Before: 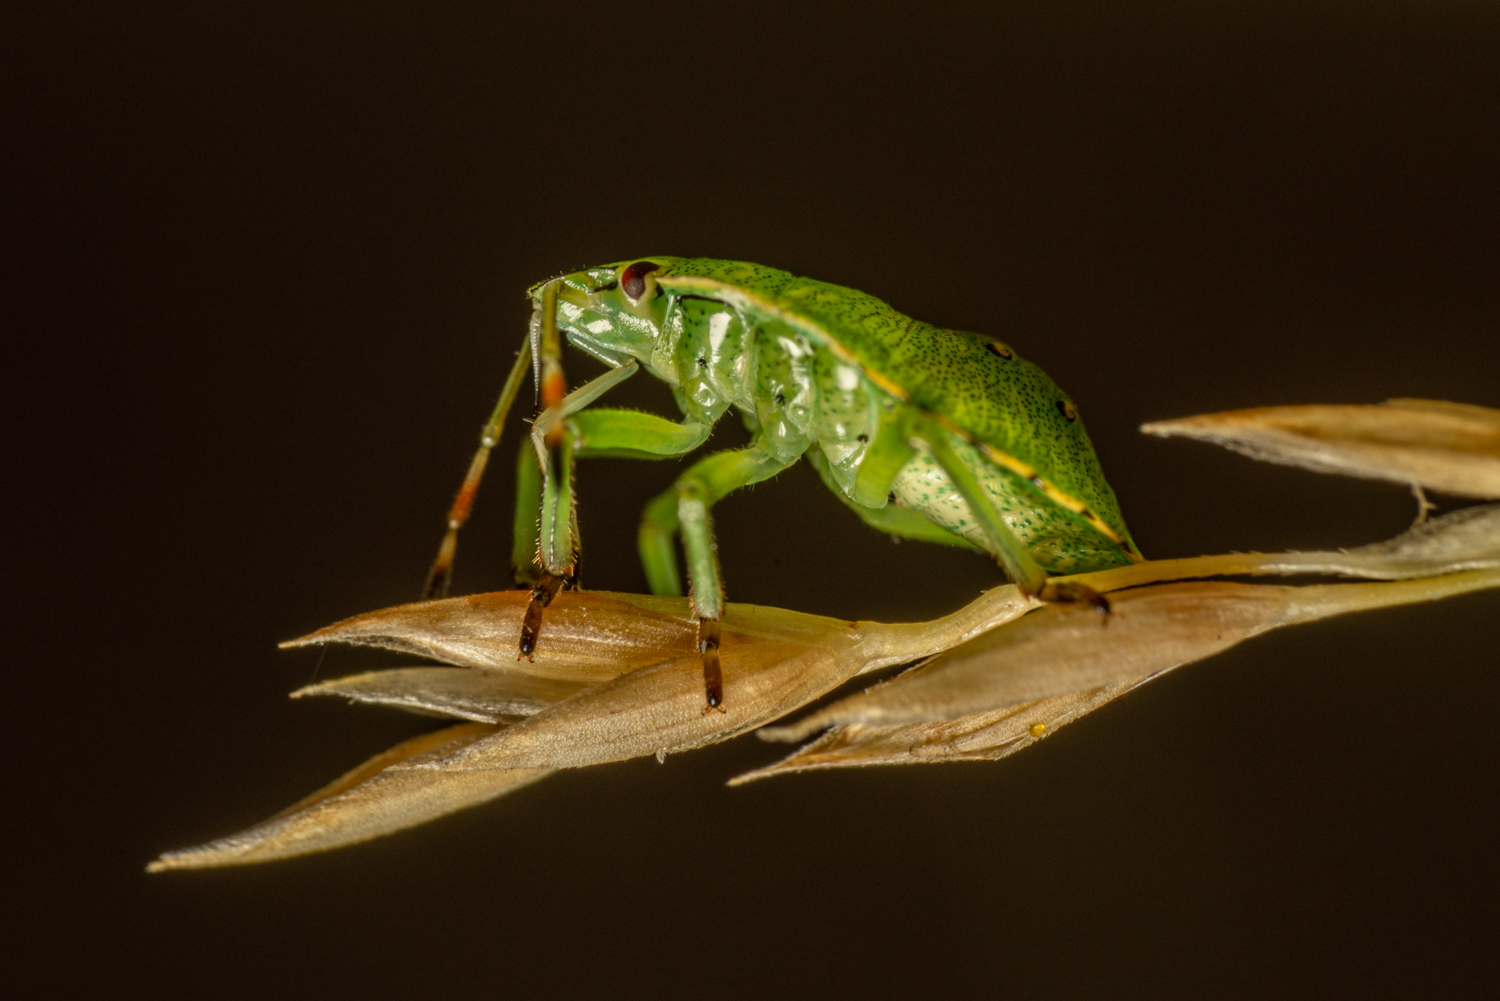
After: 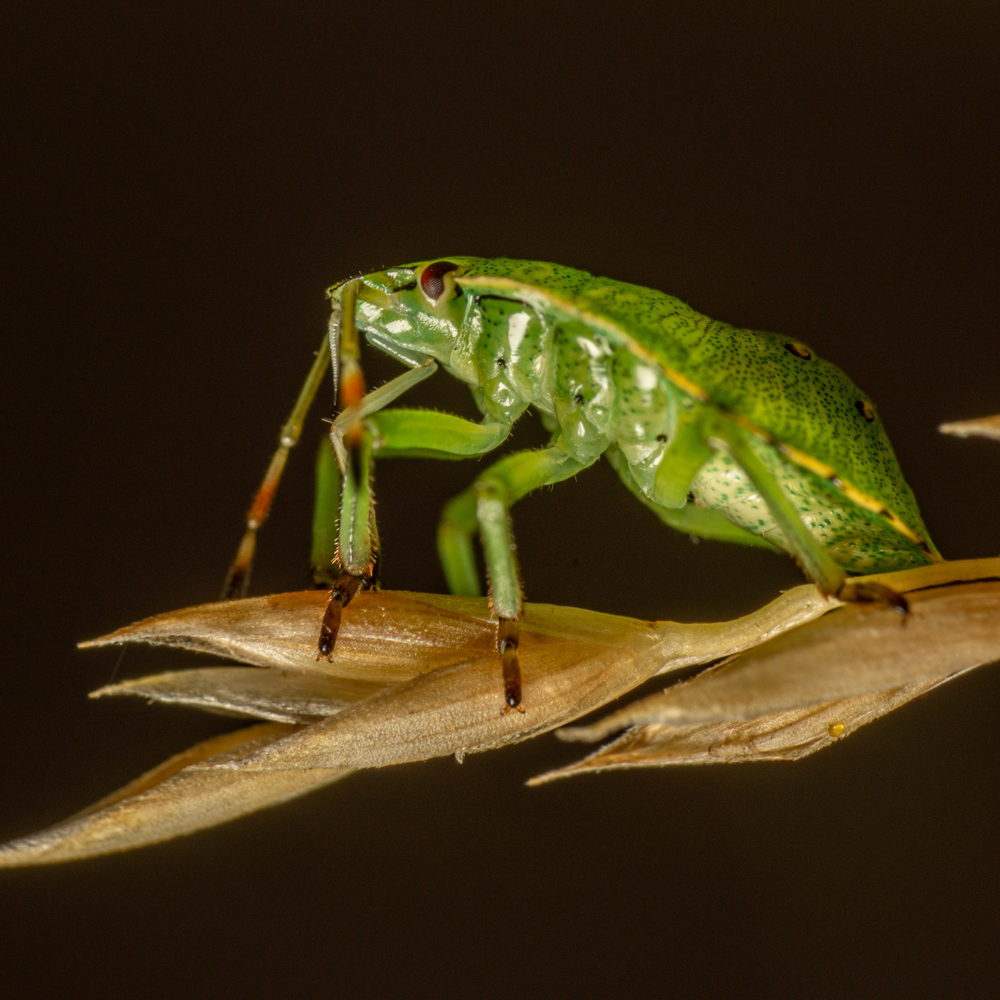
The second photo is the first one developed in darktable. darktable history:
crop and rotate: left 13.431%, right 19.867%
